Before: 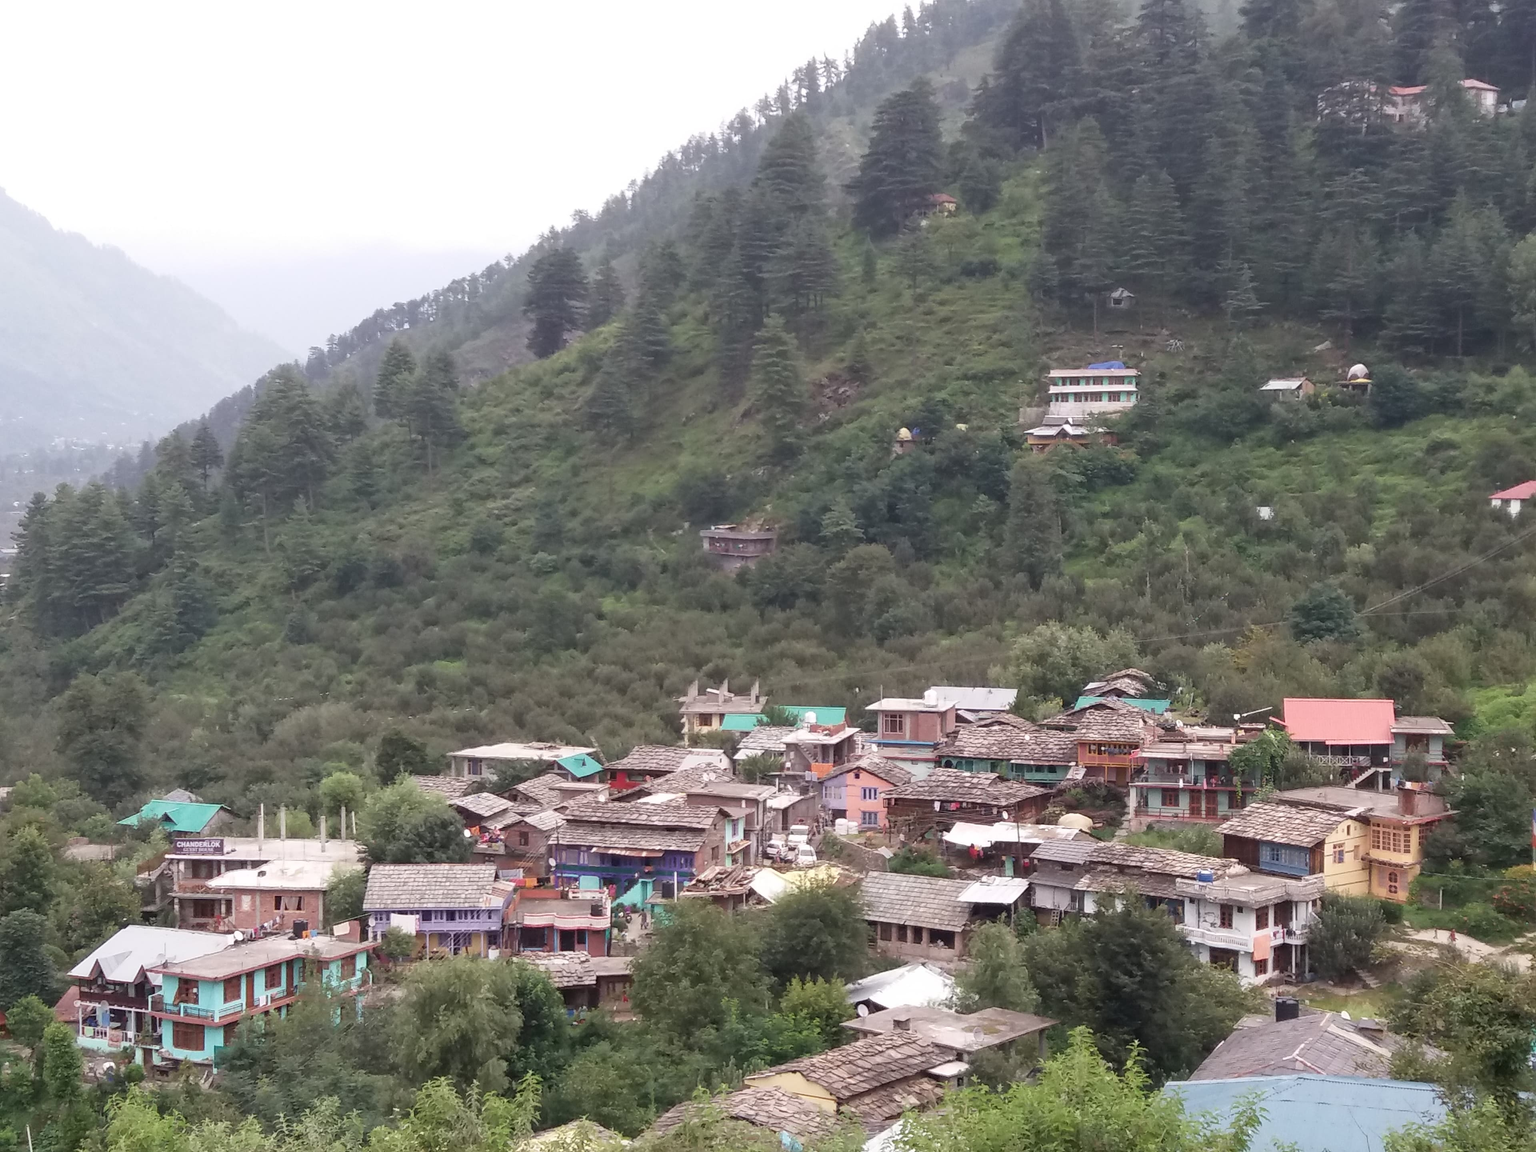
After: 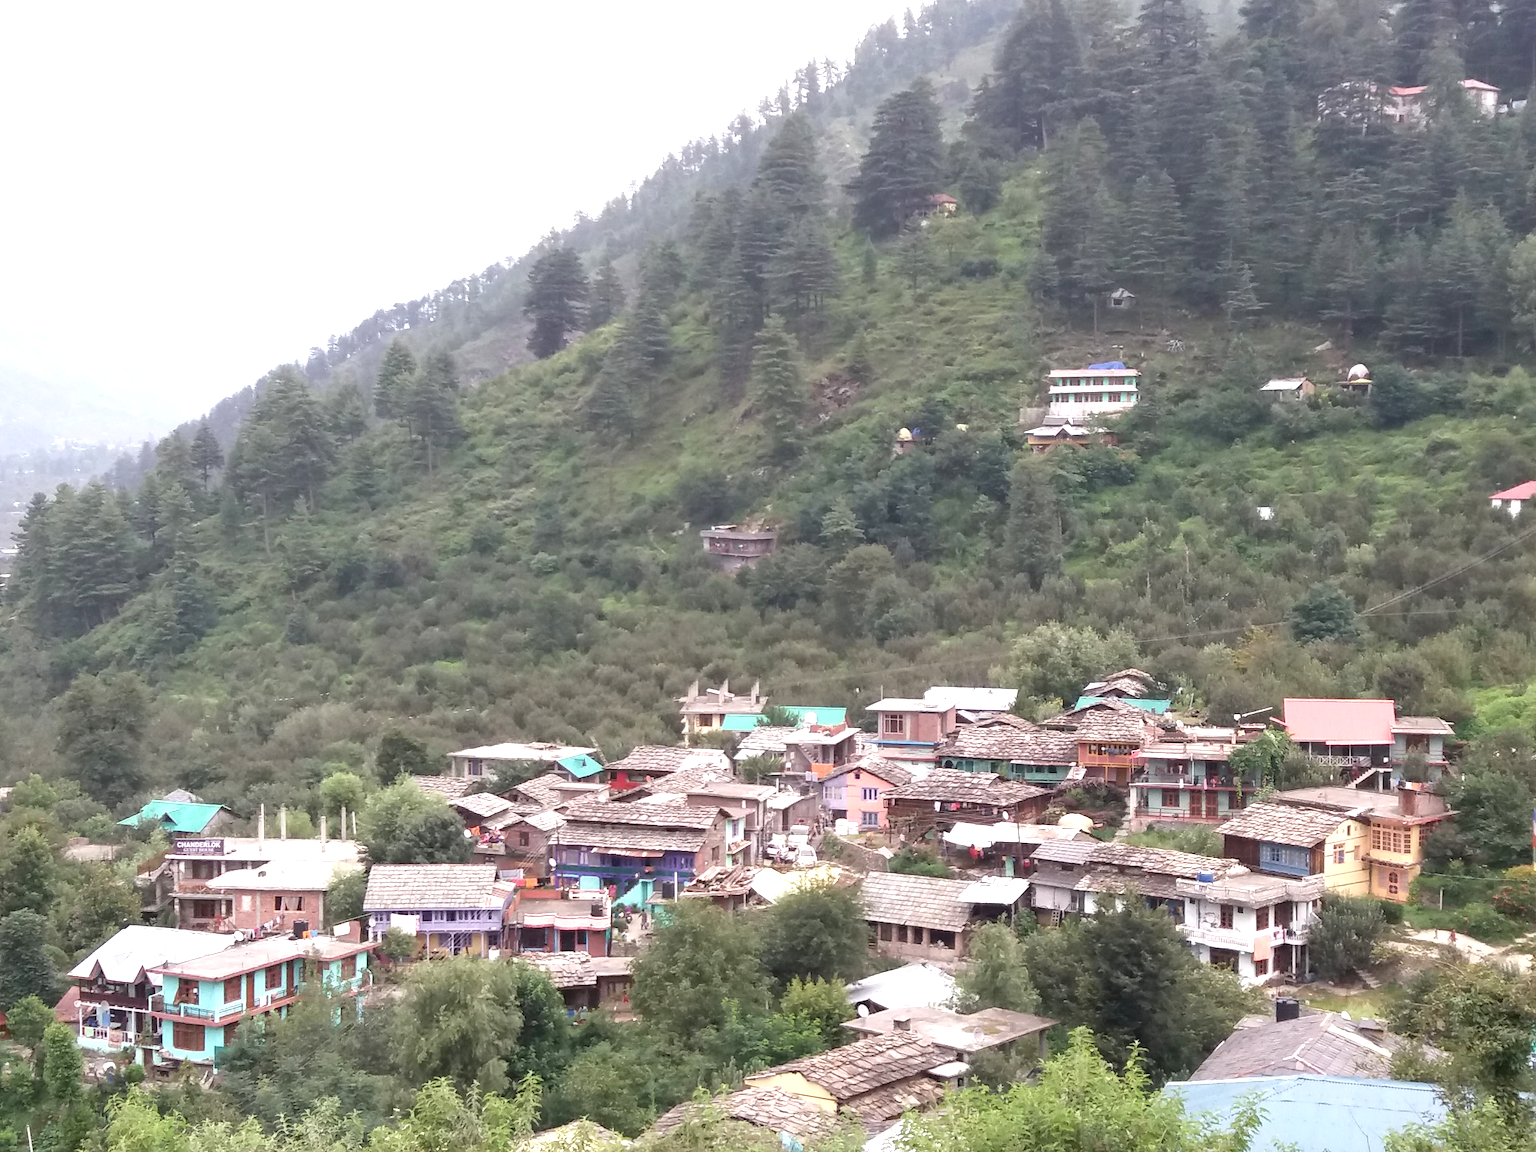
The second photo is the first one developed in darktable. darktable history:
contrast brightness saturation: saturation -0.052
exposure: black level correction 0.001, exposure 0.677 EV, compensate highlight preservation false
